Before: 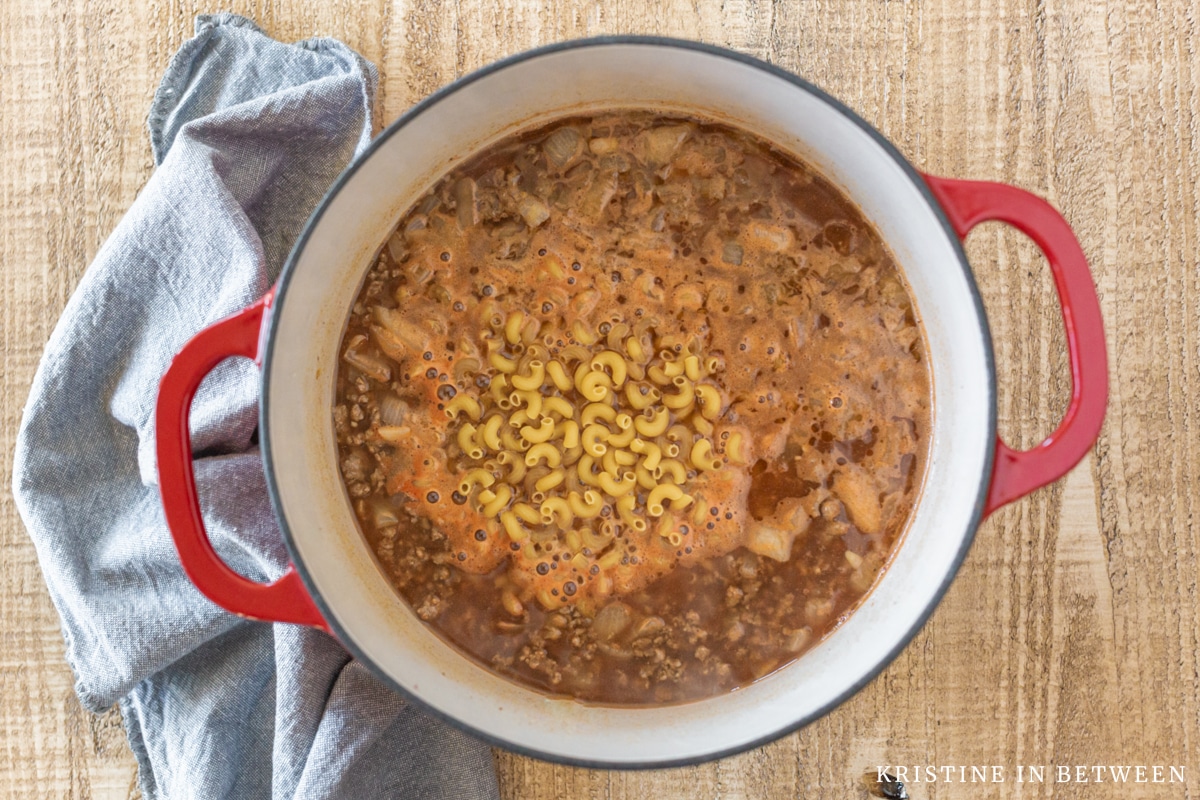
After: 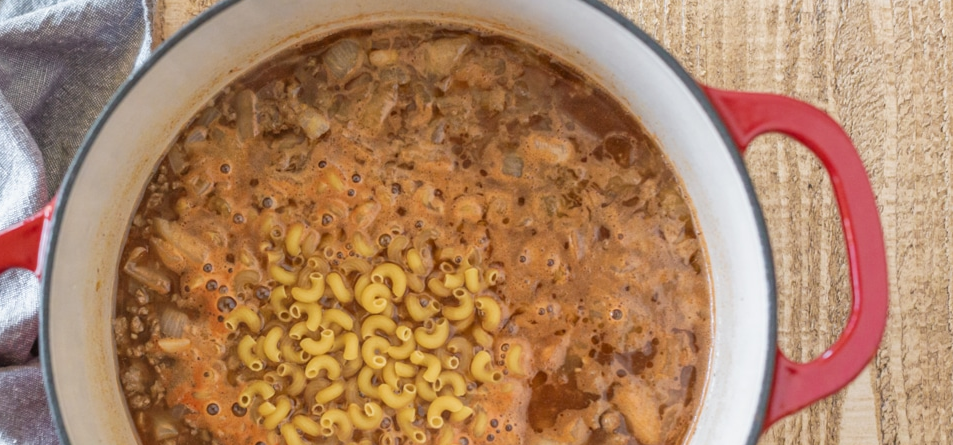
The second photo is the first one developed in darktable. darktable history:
crop: left 18.38%, top 11.092%, right 2.134%, bottom 33.217%
exposure: exposure -0.041 EV, compensate highlight preservation false
